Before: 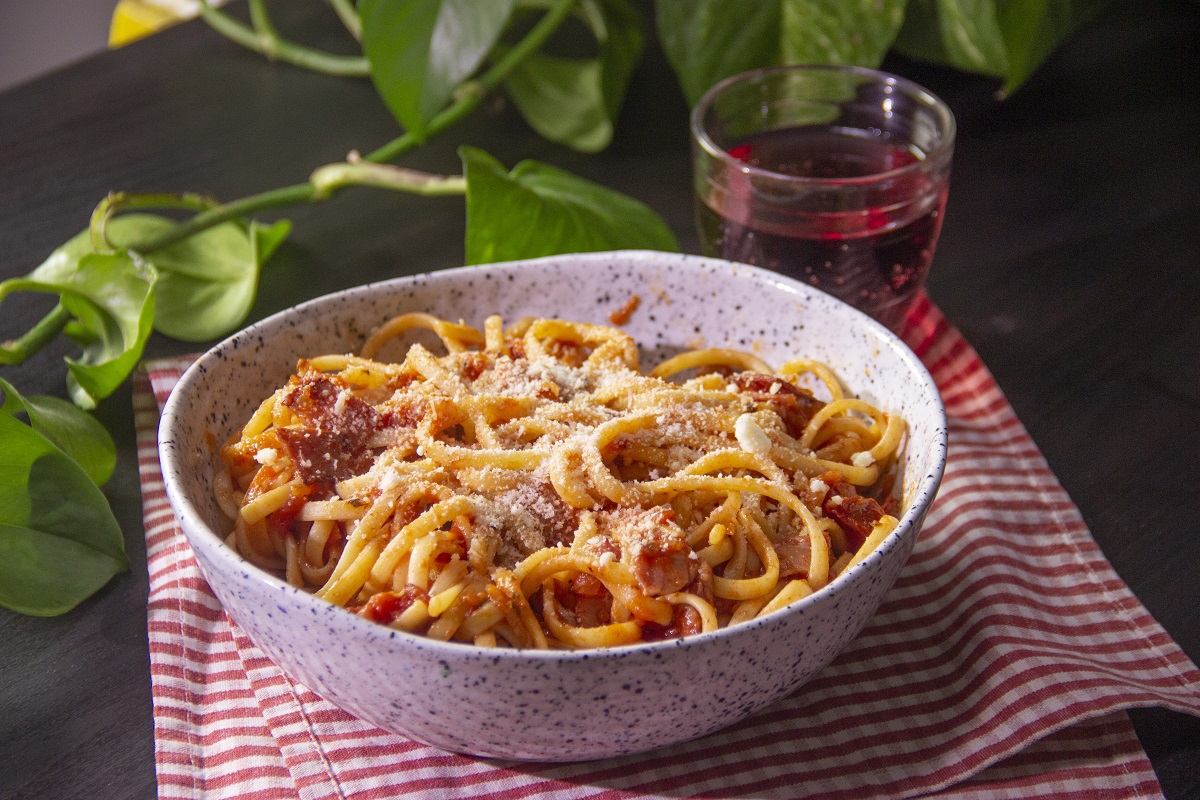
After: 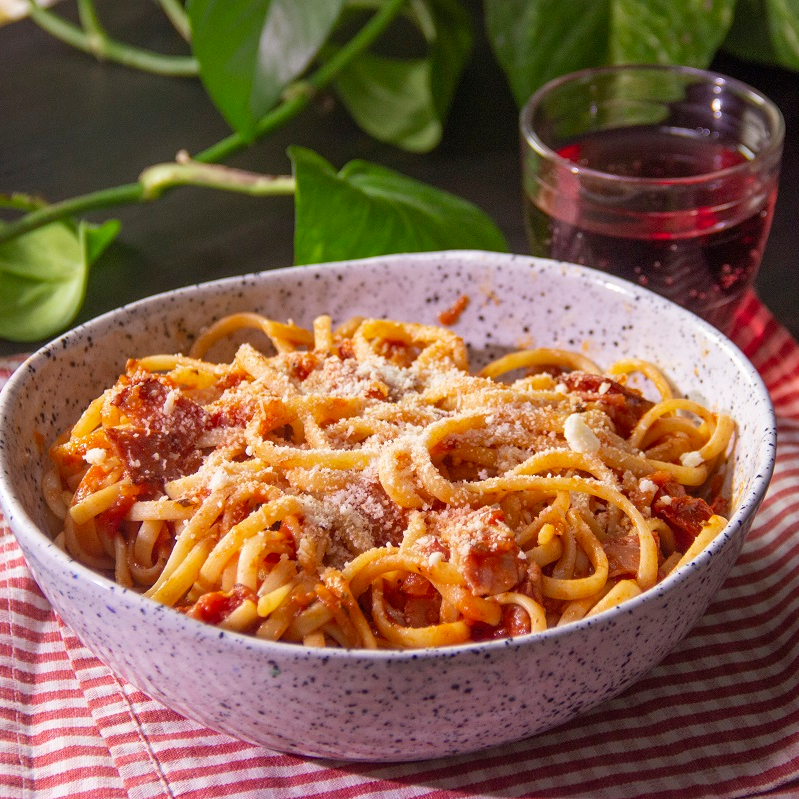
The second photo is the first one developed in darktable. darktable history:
crop and rotate: left 14.299%, right 19.058%
